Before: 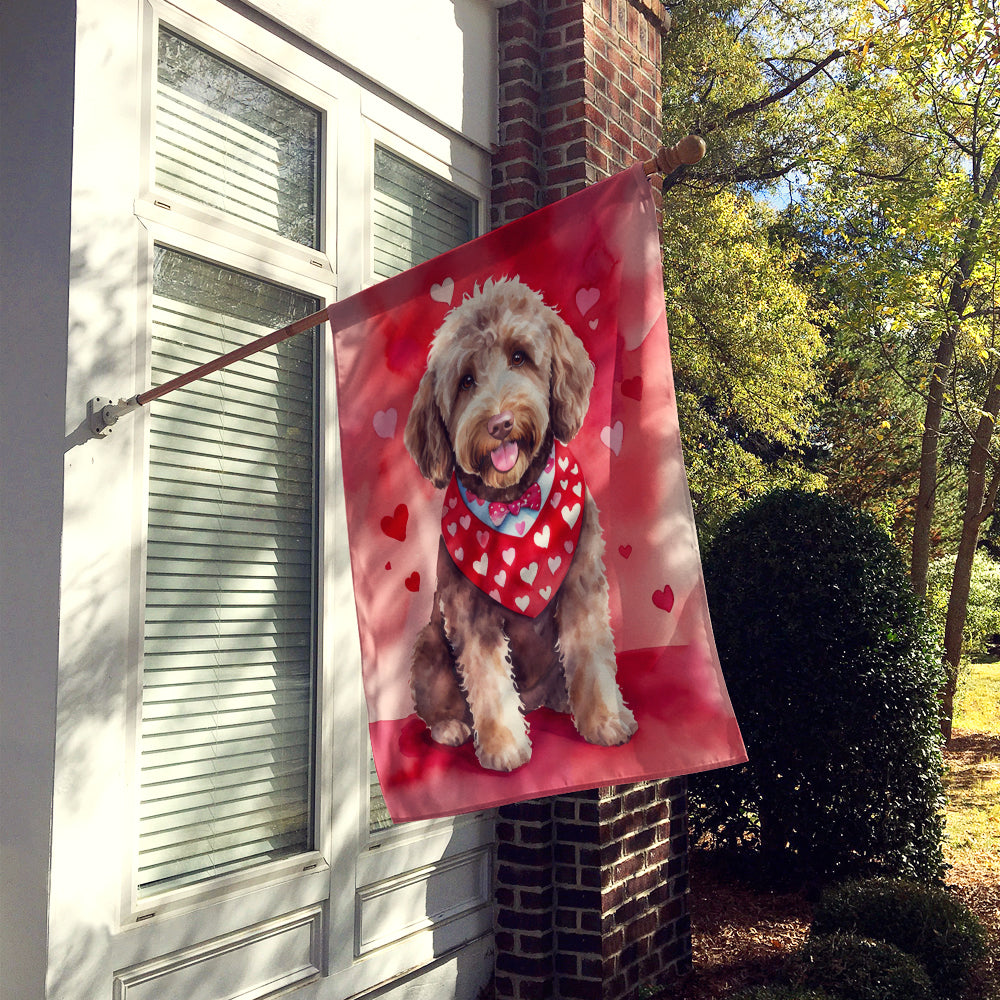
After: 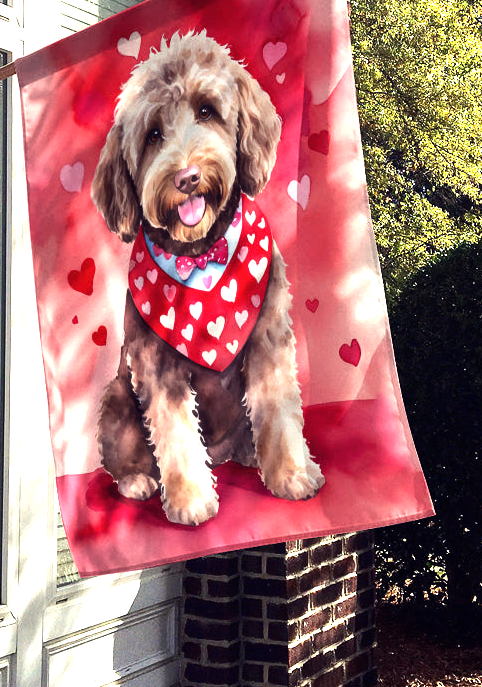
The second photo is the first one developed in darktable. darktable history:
crop: left 31.379%, top 24.658%, right 20.326%, bottom 6.628%
exposure: black level correction 0, exposure 0.5 EV, compensate exposure bias true, compensate highlight preservation false
tone equalizer: -8 EV -0.75 EV, -7 EV -0.7 EV, -6 EV -0.6 EV, -5 EV -0.4 EV, -3 EV 0.4 EV, -2 EV 0.6 EV, -1 EV 0.7 EV, +0 EV 0.75 EV, edges refinement/feathering 500, mask exposure compensation -1.57 EV, preserve details no
